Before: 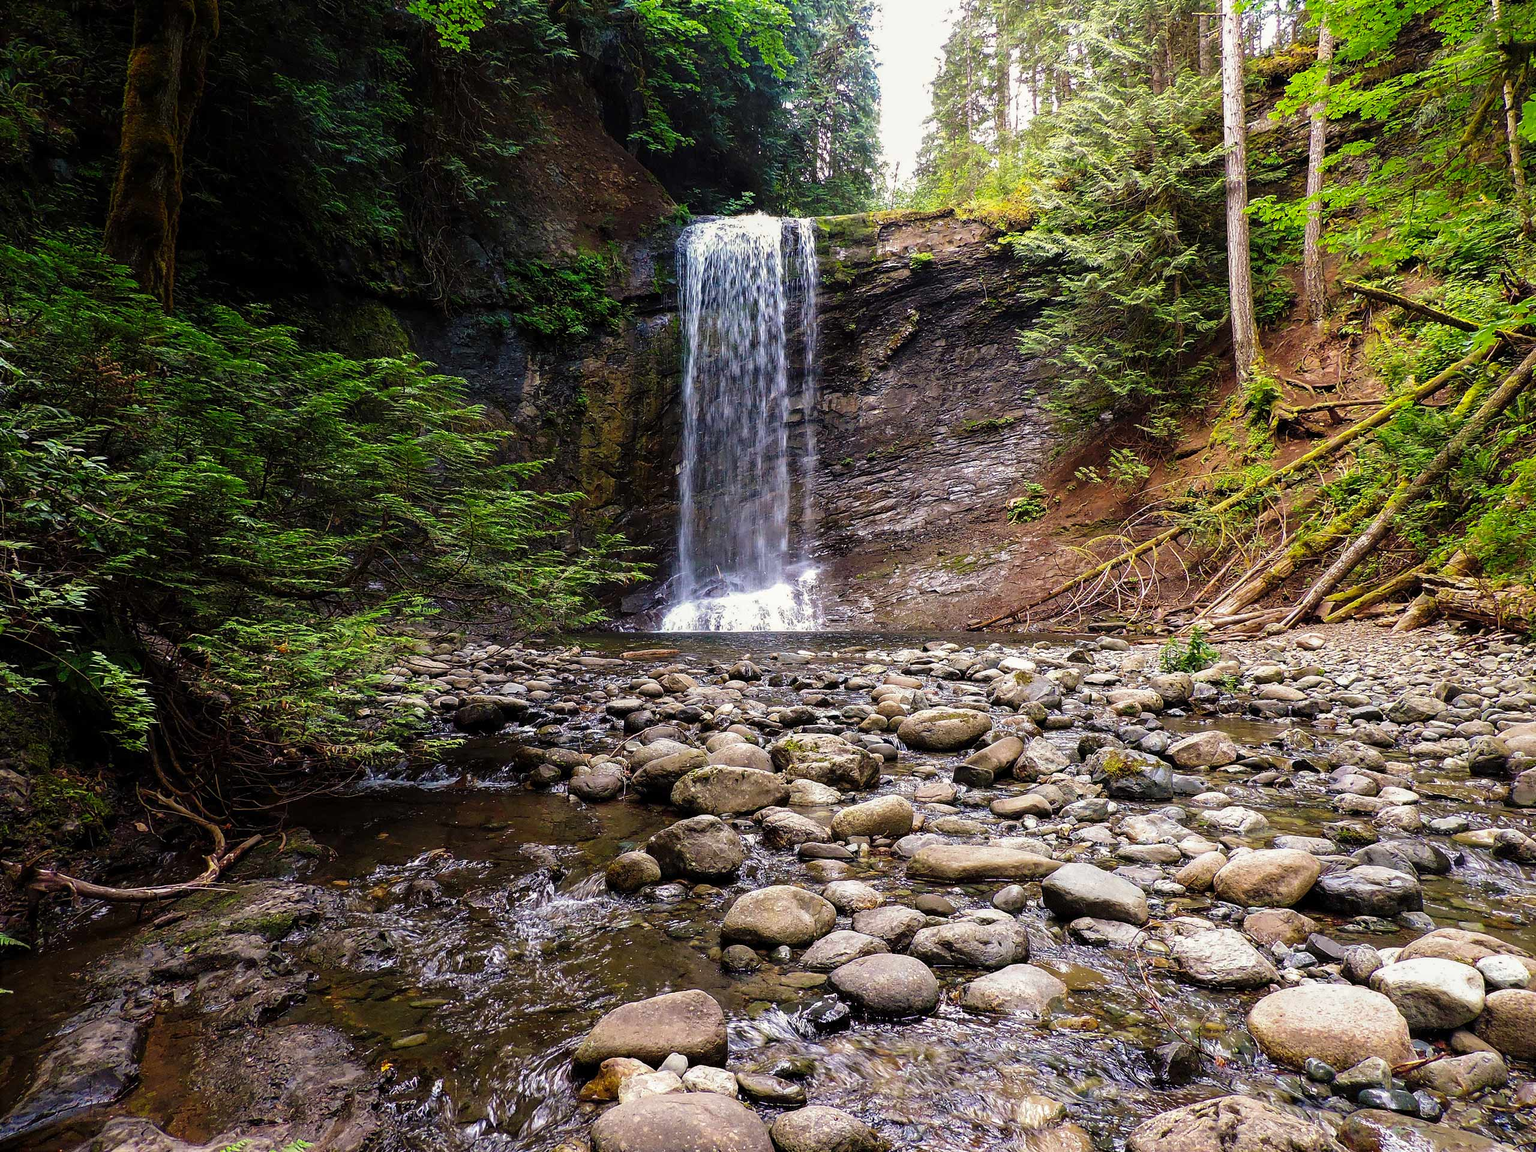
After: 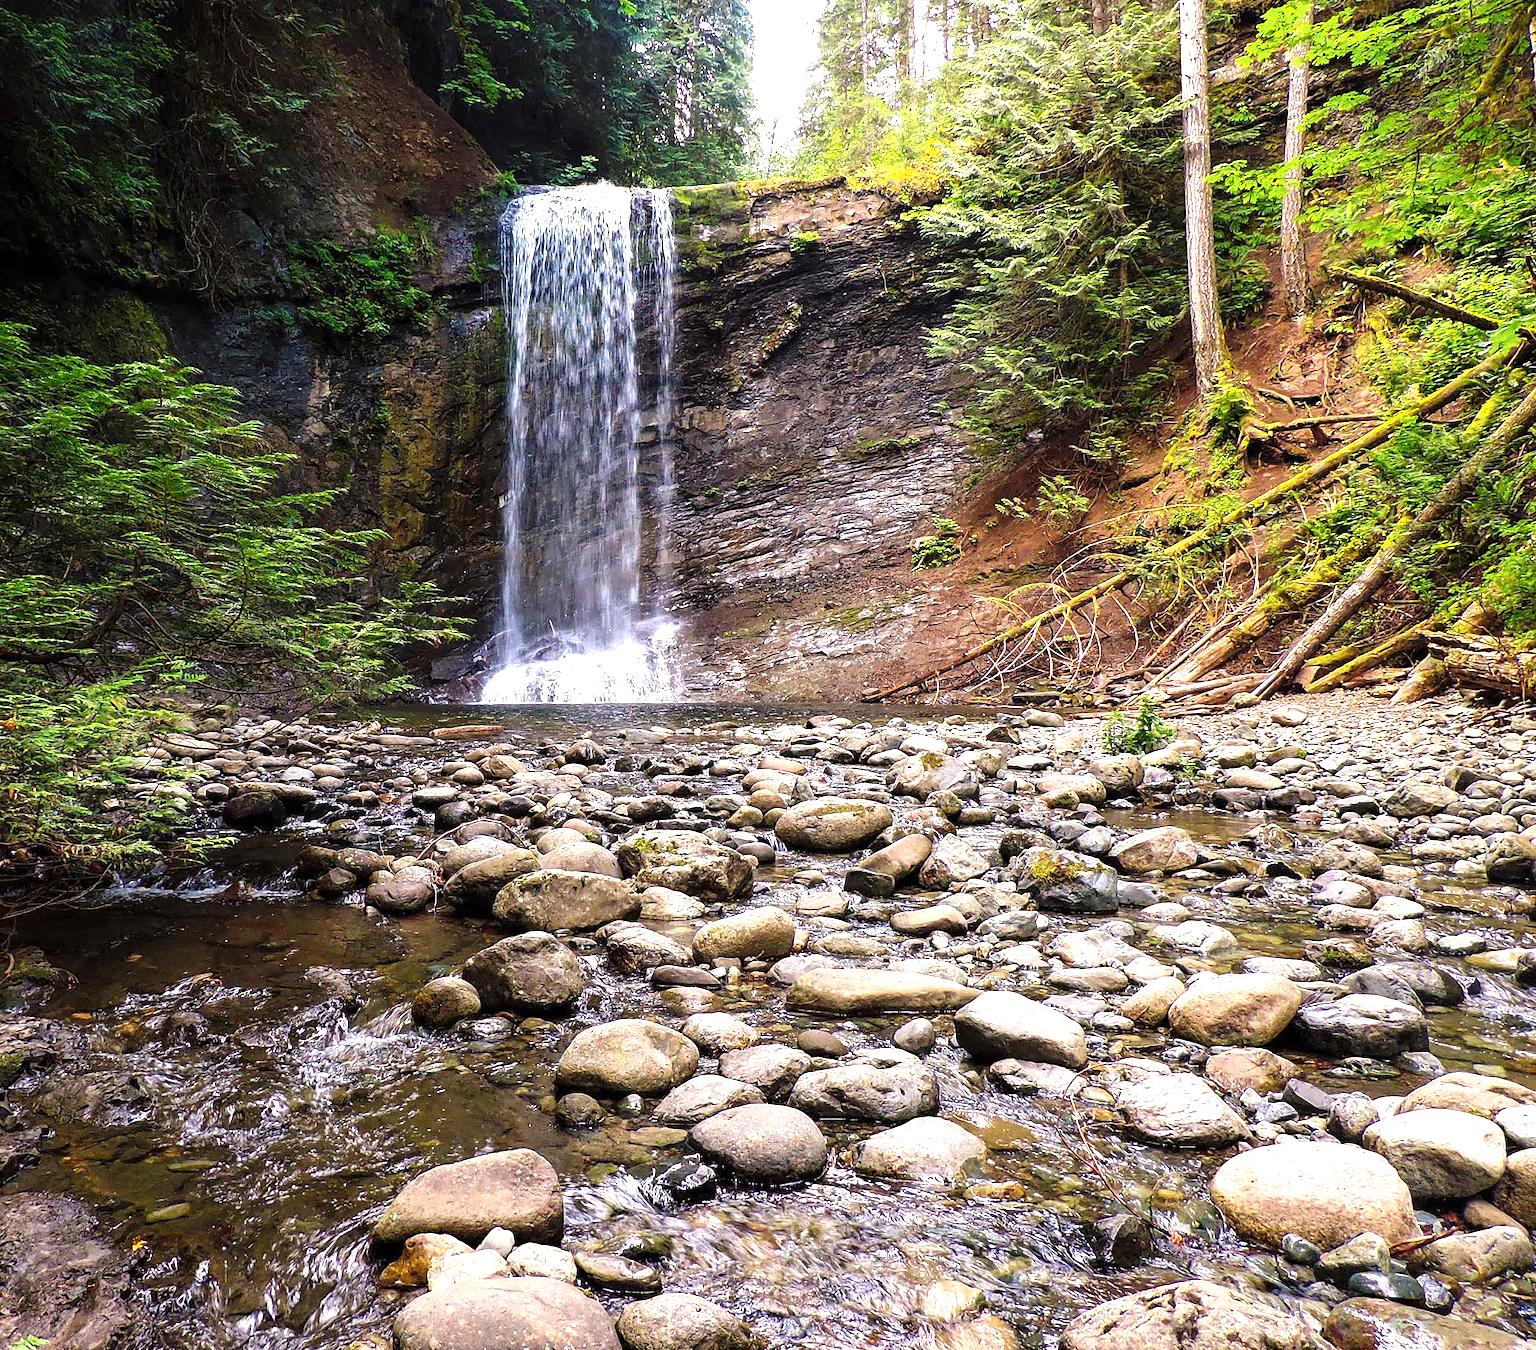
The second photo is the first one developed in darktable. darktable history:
crop and rotate: left 17.92%, top 5.8%, right 1.726%
shadows and highlights: shadows 0.055, highlights 39.6
exposure: black level correction 0, exposure 0.7 EV, compensate exposure bias true, compensate highlight preservation false
tone equalizer: edges refinement/feathering 500, mask exposure compensation -1.57 EV, preserve details no
